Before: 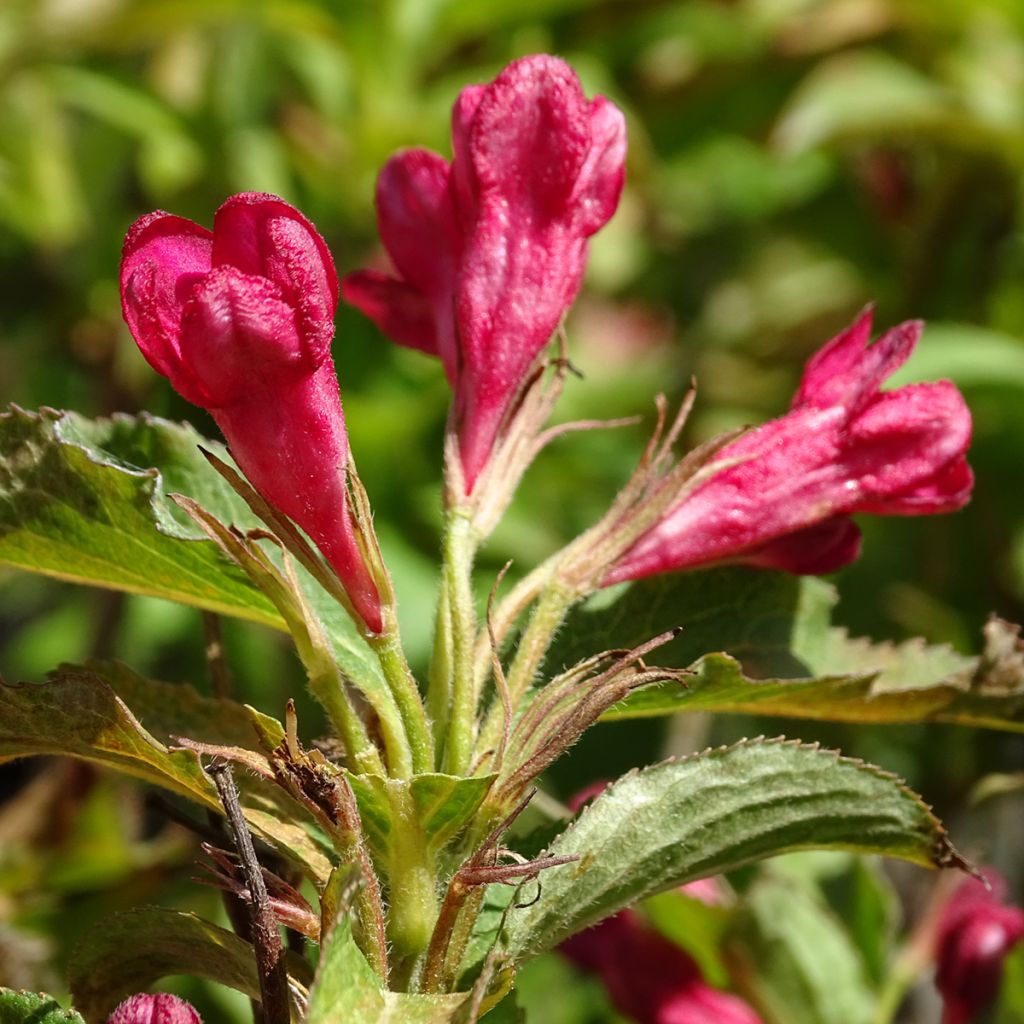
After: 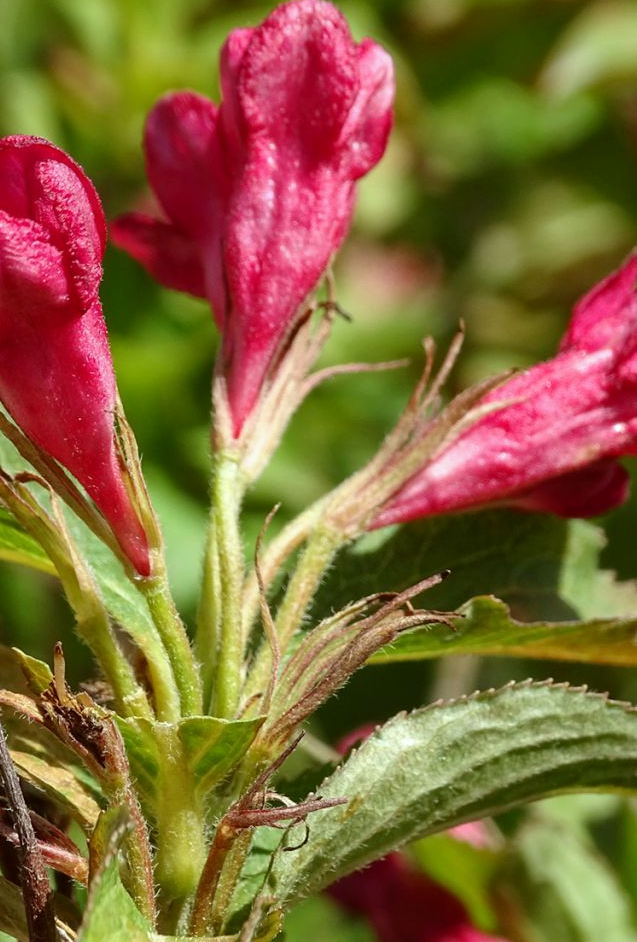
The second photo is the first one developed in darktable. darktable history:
crop and rotate: left 22.73%, top 5.634%, right 15.007%, bottom 2.282%
color correction: highlights a* -2.75, highlights b* -2.14, shadows a* 2.04, shadows b* 2.8
